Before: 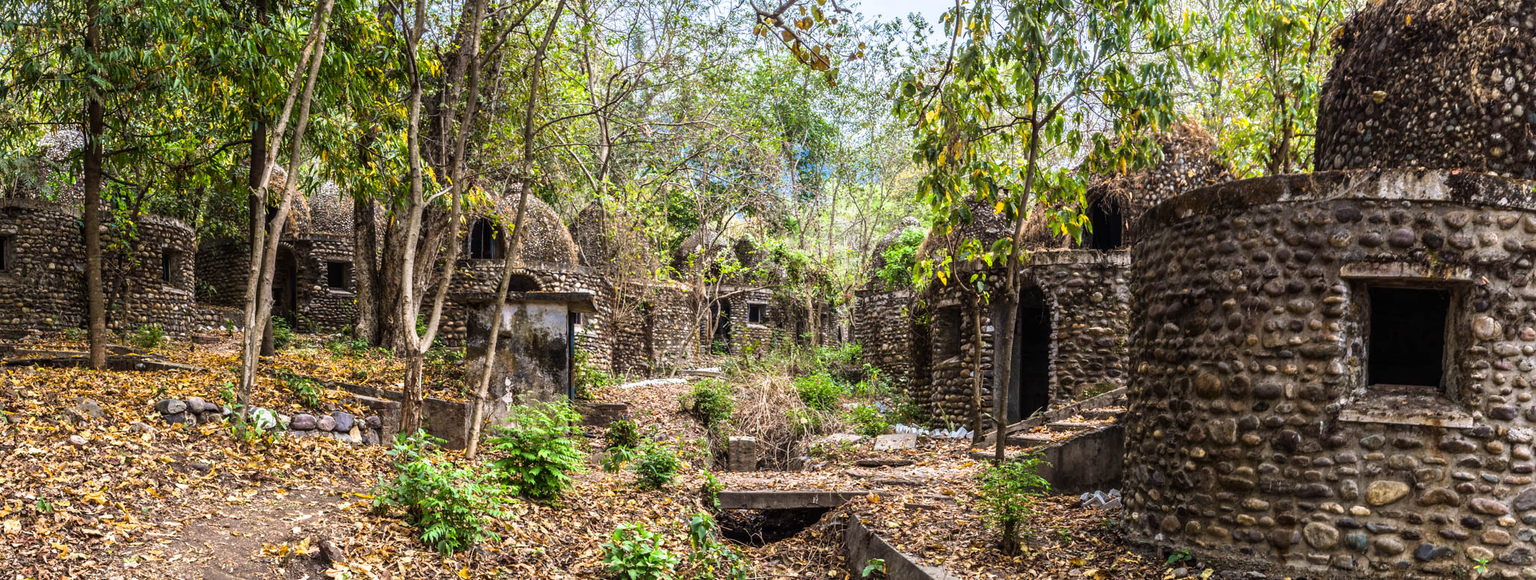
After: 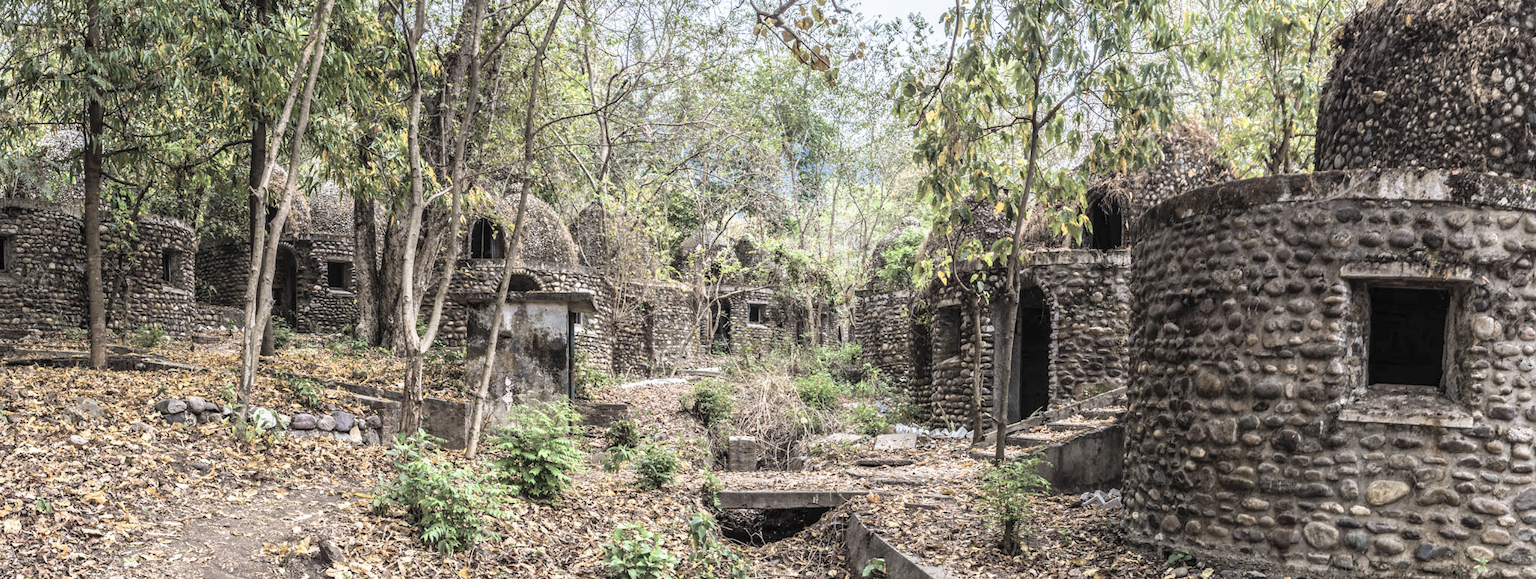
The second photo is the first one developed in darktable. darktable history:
exposure: compensate highlight preservation false
contrast brightness saturation: brightness 0.18, saturation -0.5
